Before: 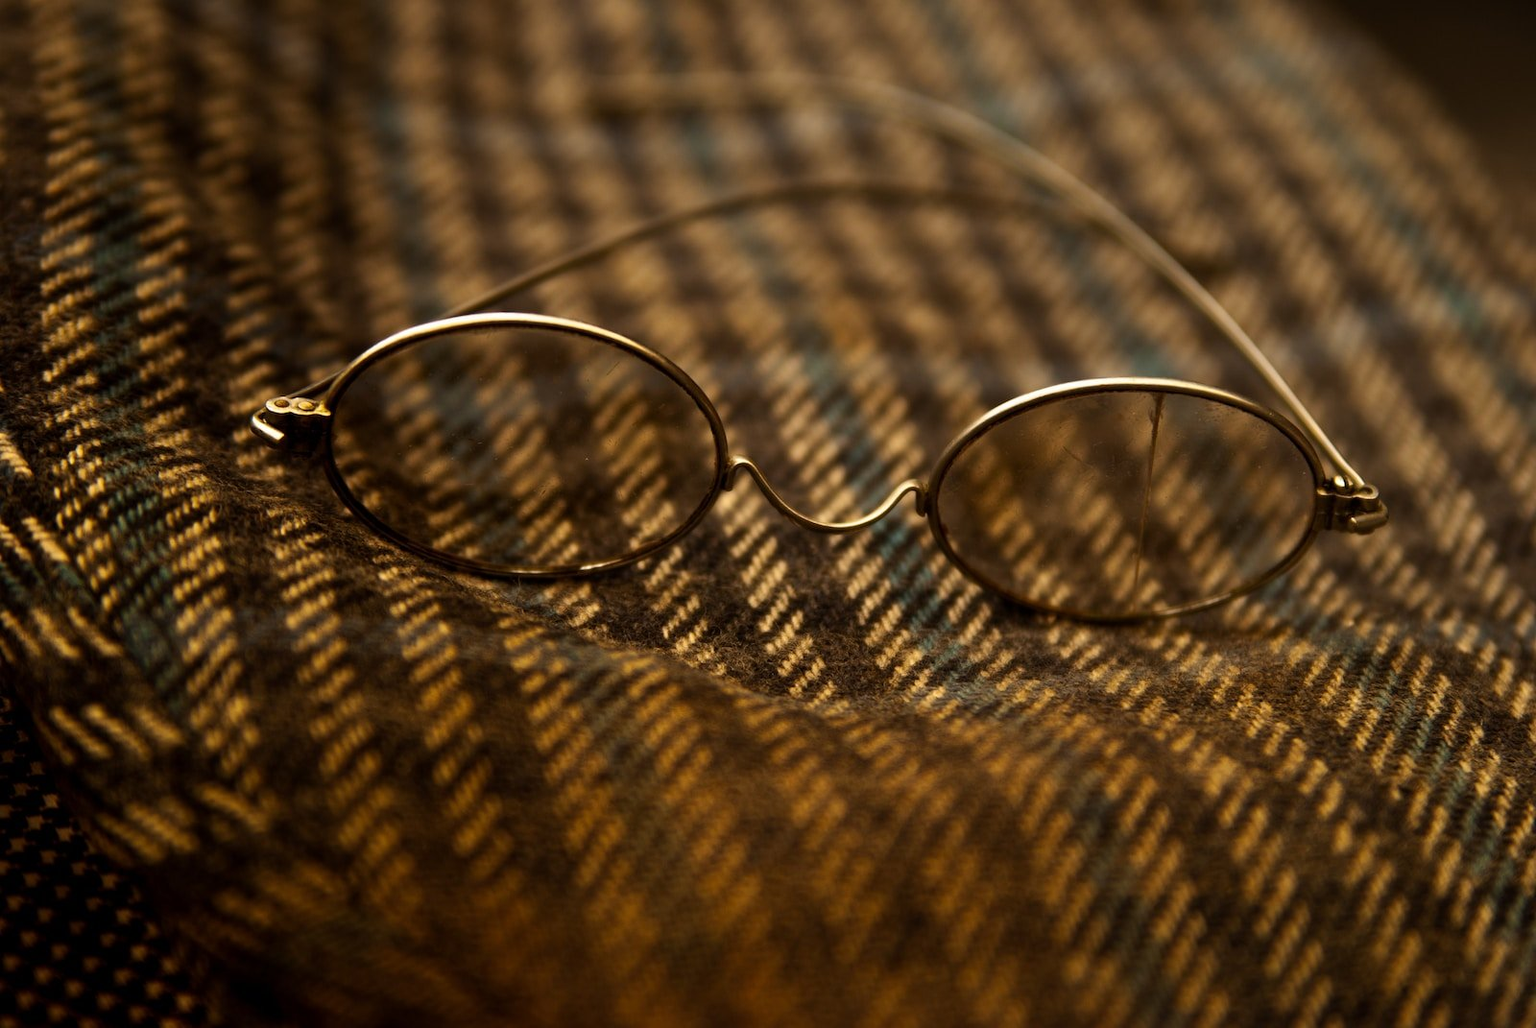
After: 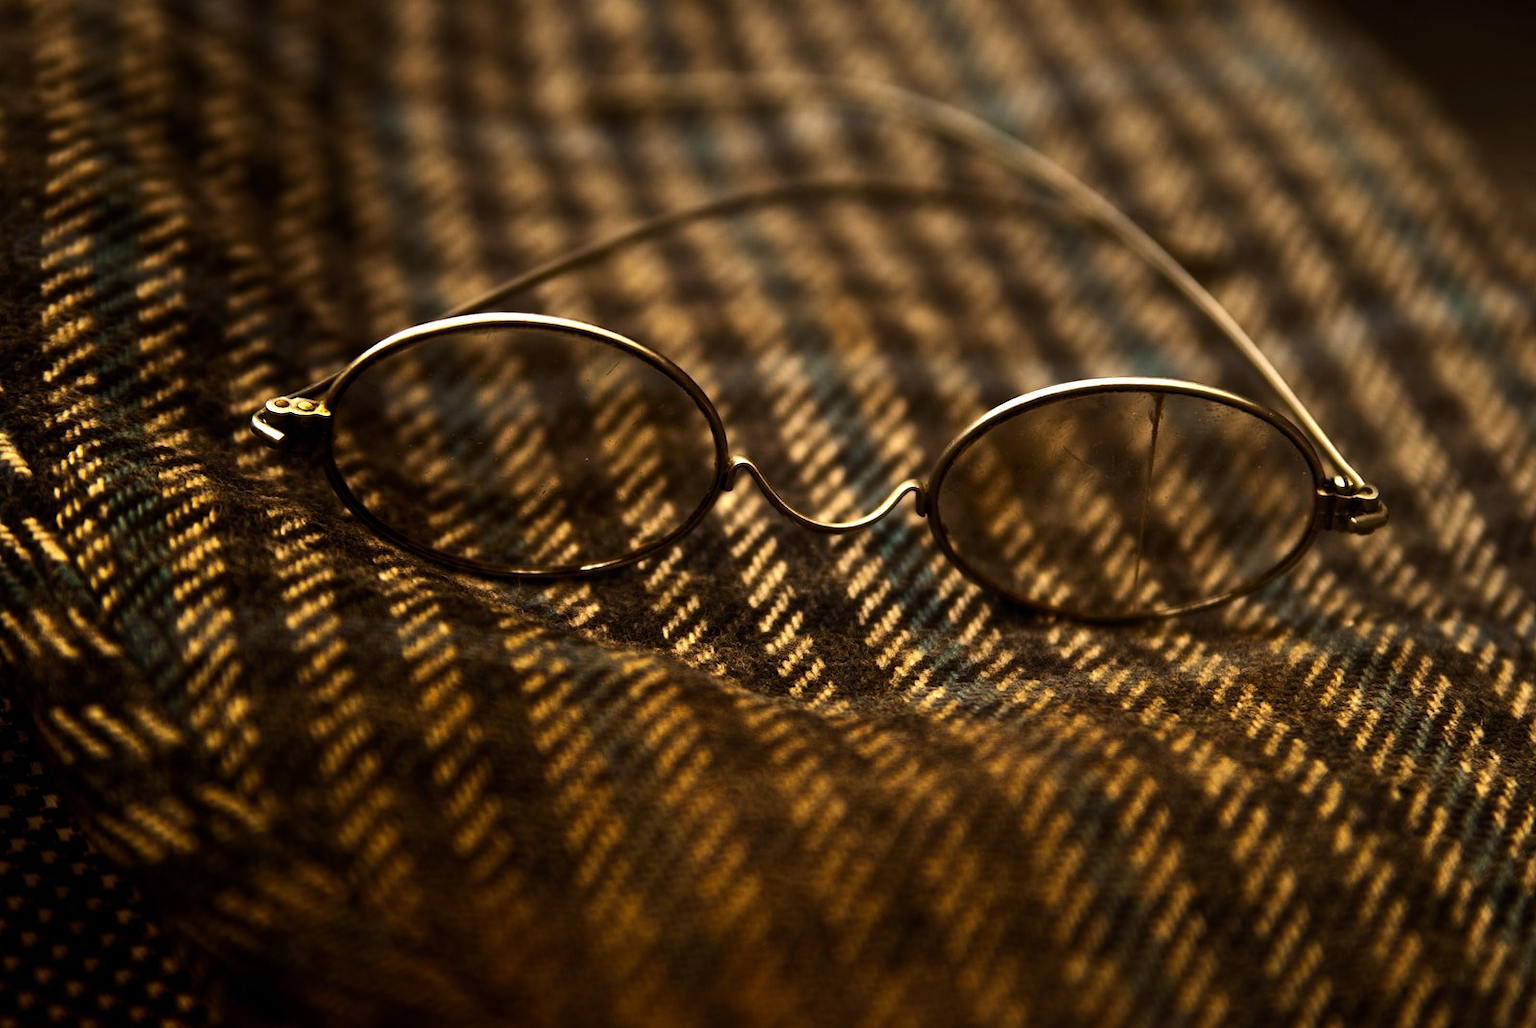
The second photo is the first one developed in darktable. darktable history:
tone equalizer: -8 EV -0.75 EV, -7 EV -0.7 EV, -6 EV -0.6 EV, -5 EV -0.4 EV, -3 EV 0.4 EV, -2 EV 0.6 EV, -1 EV 0.7 EV, +0 EV 0.75 EV, edges refinement/feathering 500, mask exposure compensation -1.57 EV, preserve details no
exposure: exposure -0.01 EV, compensate highlight preservation false
